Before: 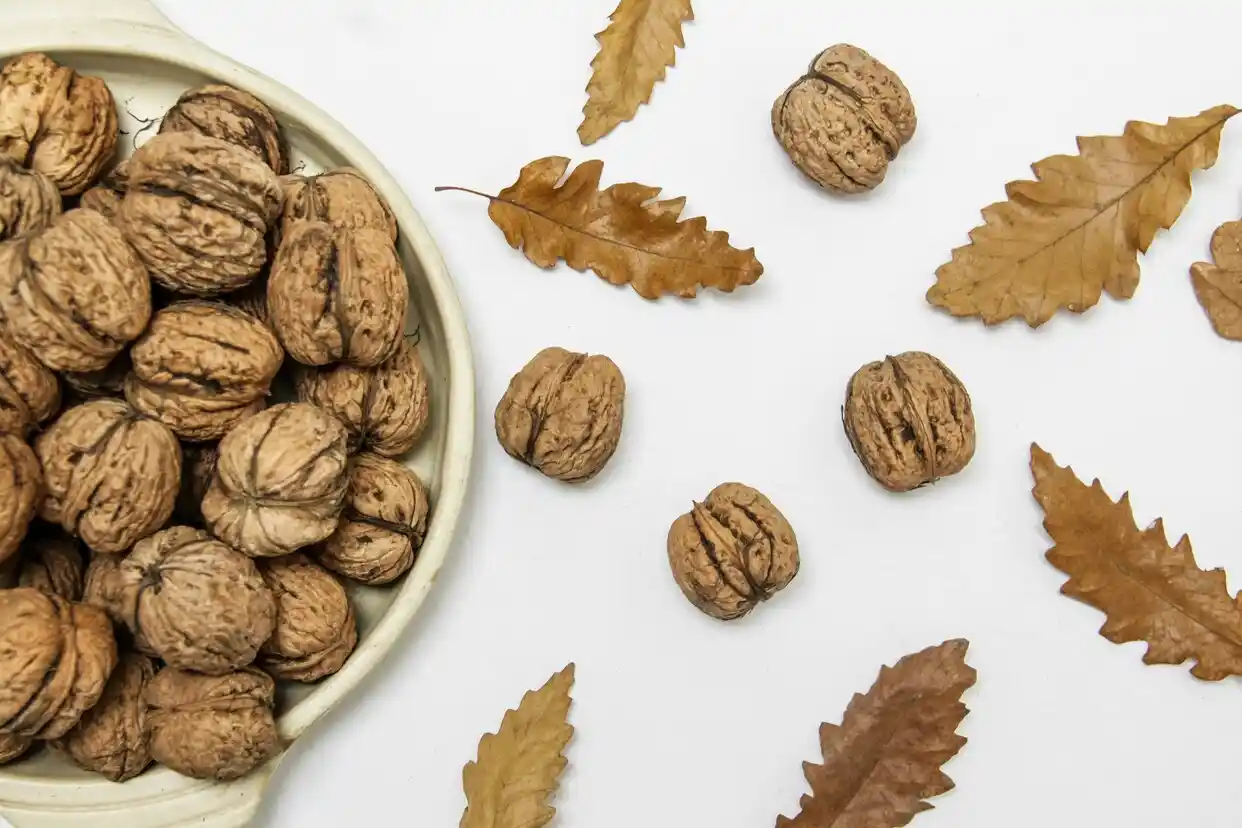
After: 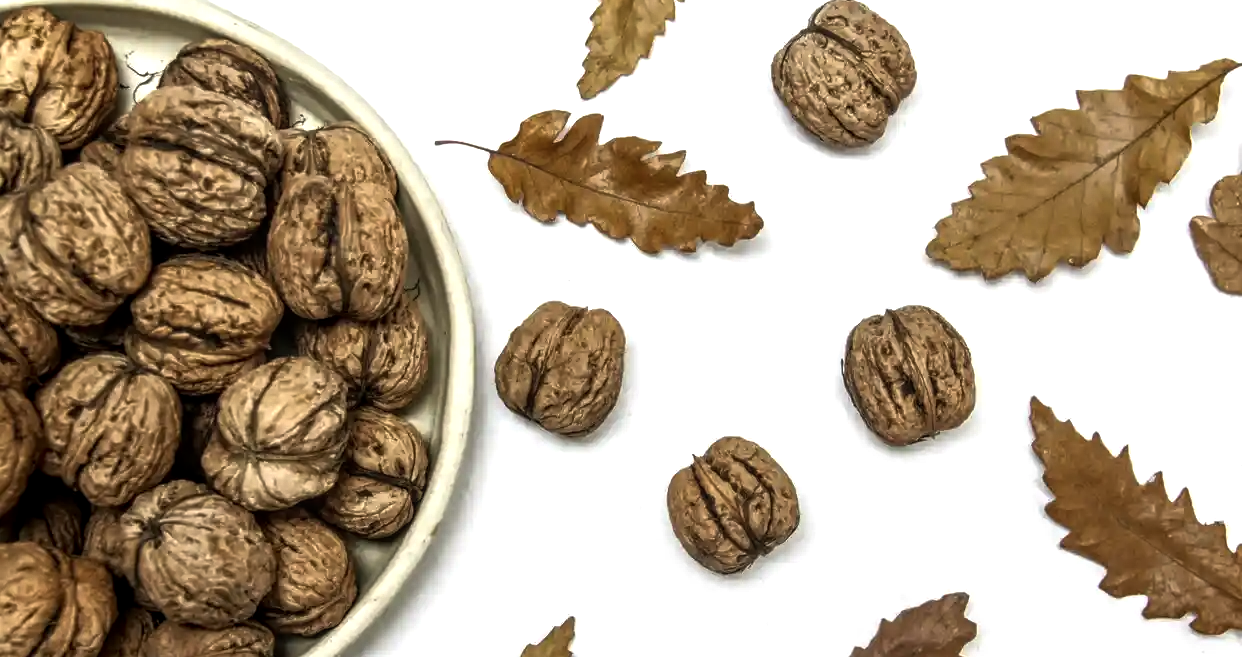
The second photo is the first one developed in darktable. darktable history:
rgb curve: curves: ch0 [(0, 0) (0.415, 0.237) (1, 1)]
local contrast: on, module defaults
crop and rotate: top 5.667%, bottom 14.937%
tone equalizer: -8 EV -0.417 EV, -7 EV -0.389 EV, -6 EV -0.333 EV, -5 EV -0.222 EV, -3 EV 0.222 EV, -2 EV 0.333 EV, -1 EV 0.389 EV, +0 EV 0.417 EV, edges refinement/feathering 500, mask exposure compensation -1.57 EV, preserve details no
